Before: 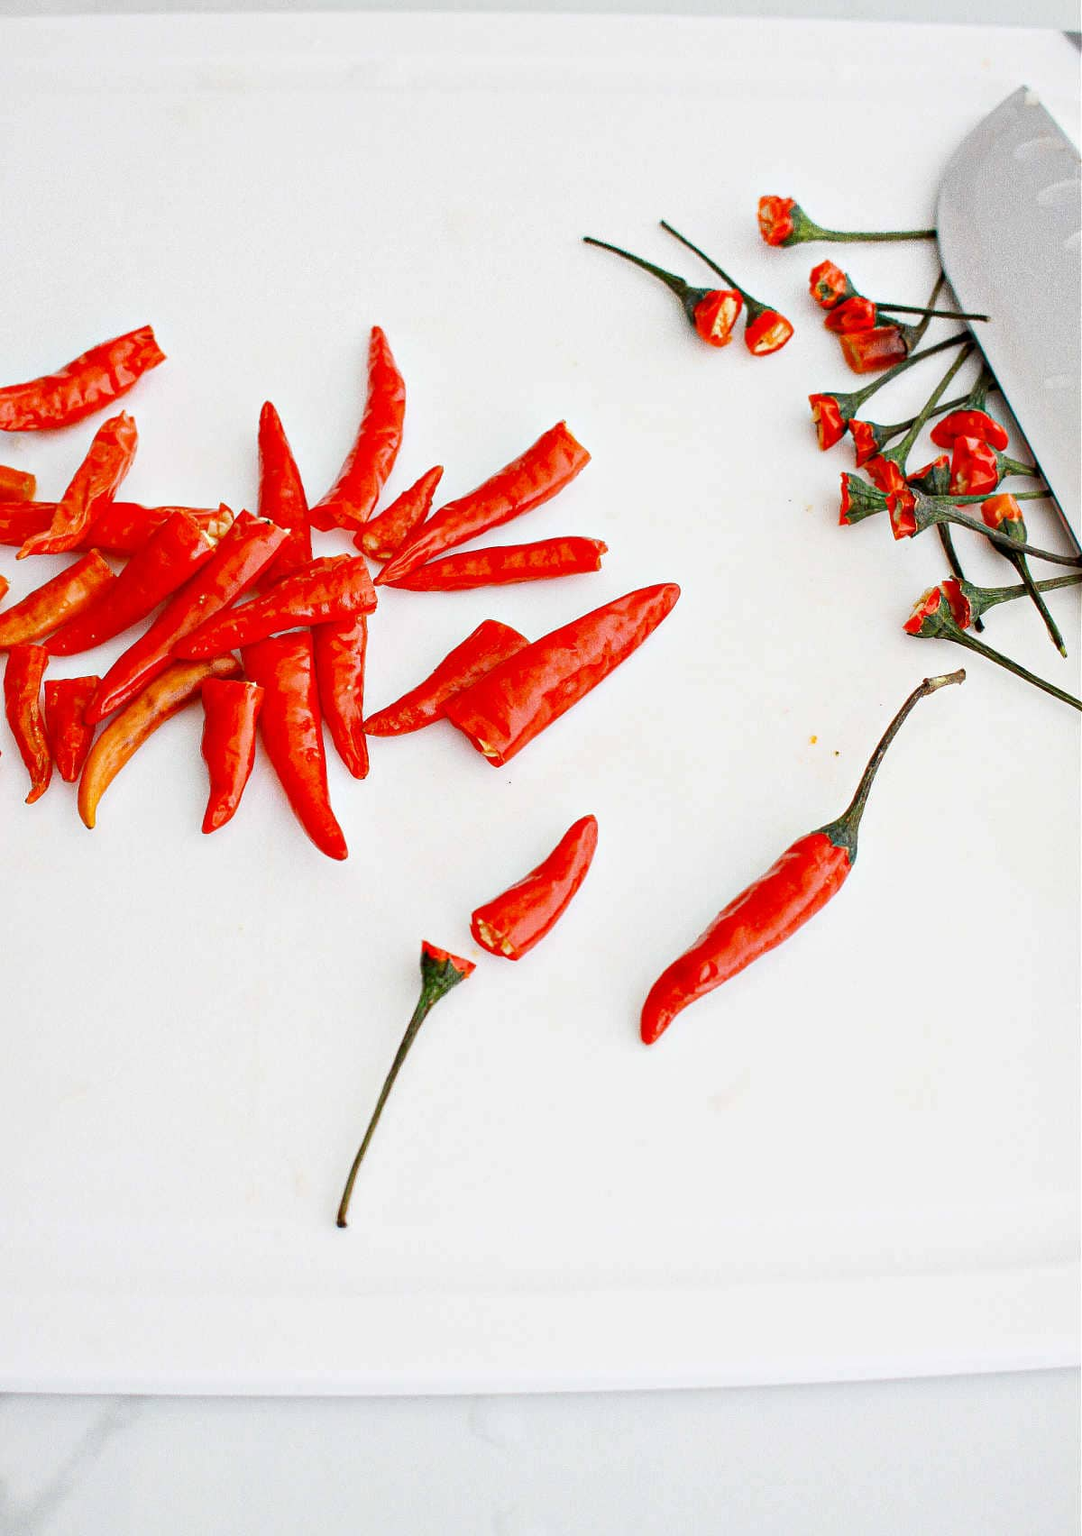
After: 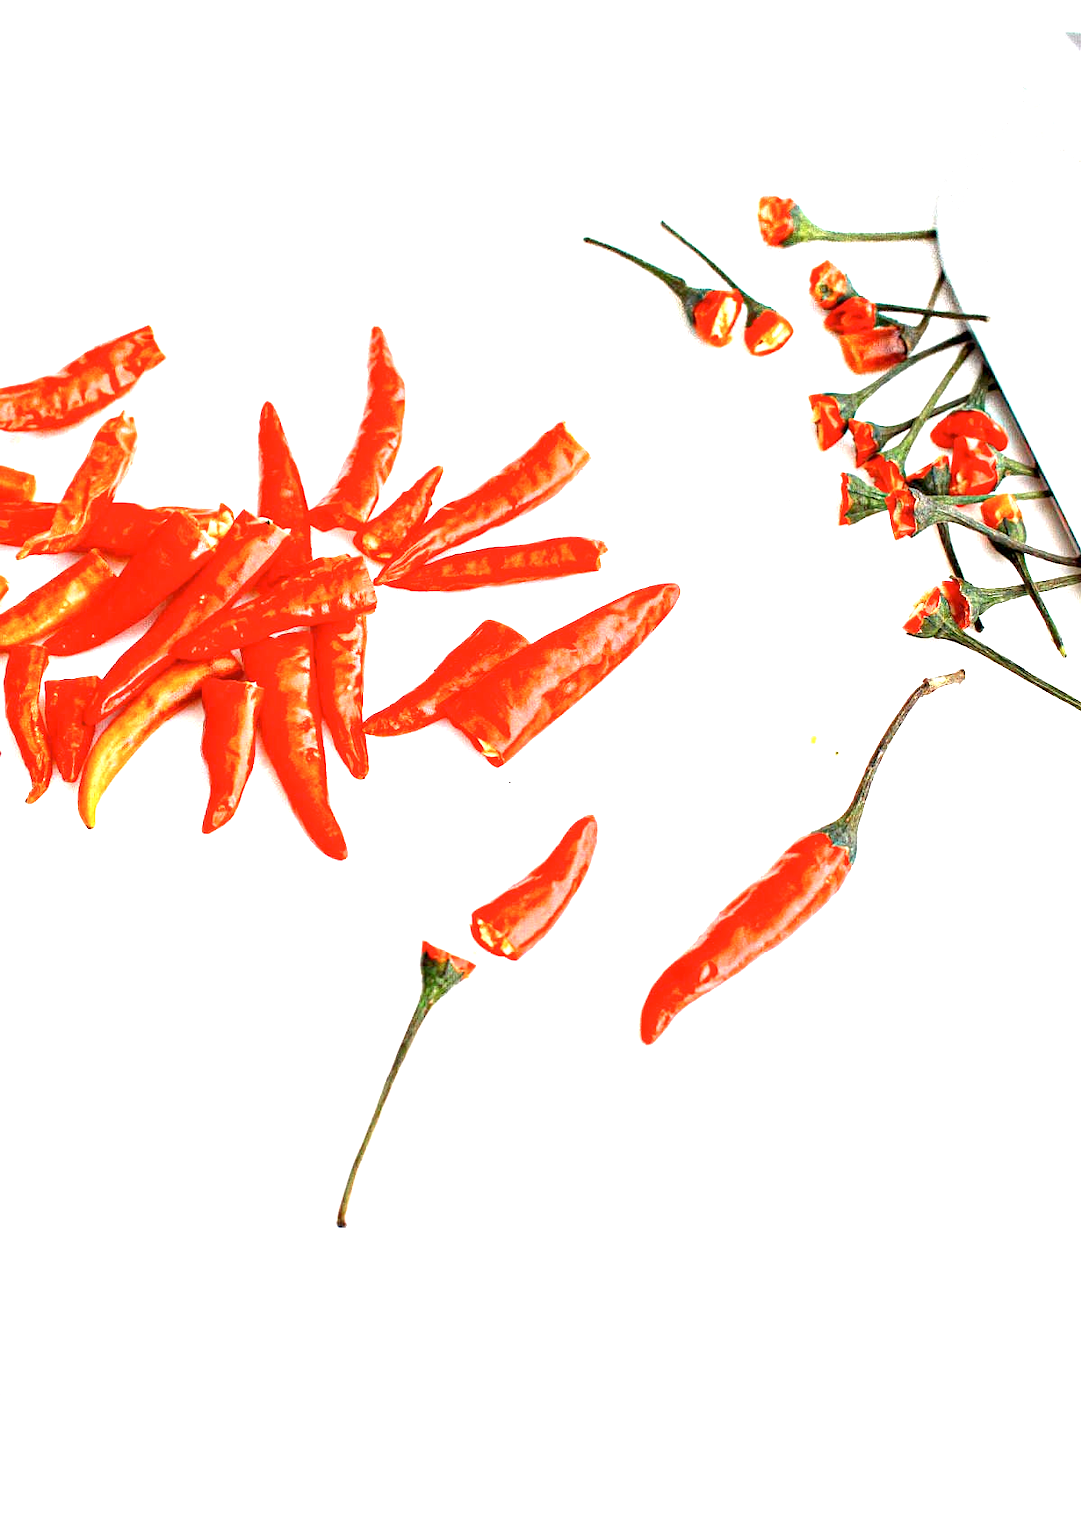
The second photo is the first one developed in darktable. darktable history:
contrast brightness saturation: saturation -0.064
exposure: black level correction 0.001, exposure 1.324 EV, compensate highlight preservation false
